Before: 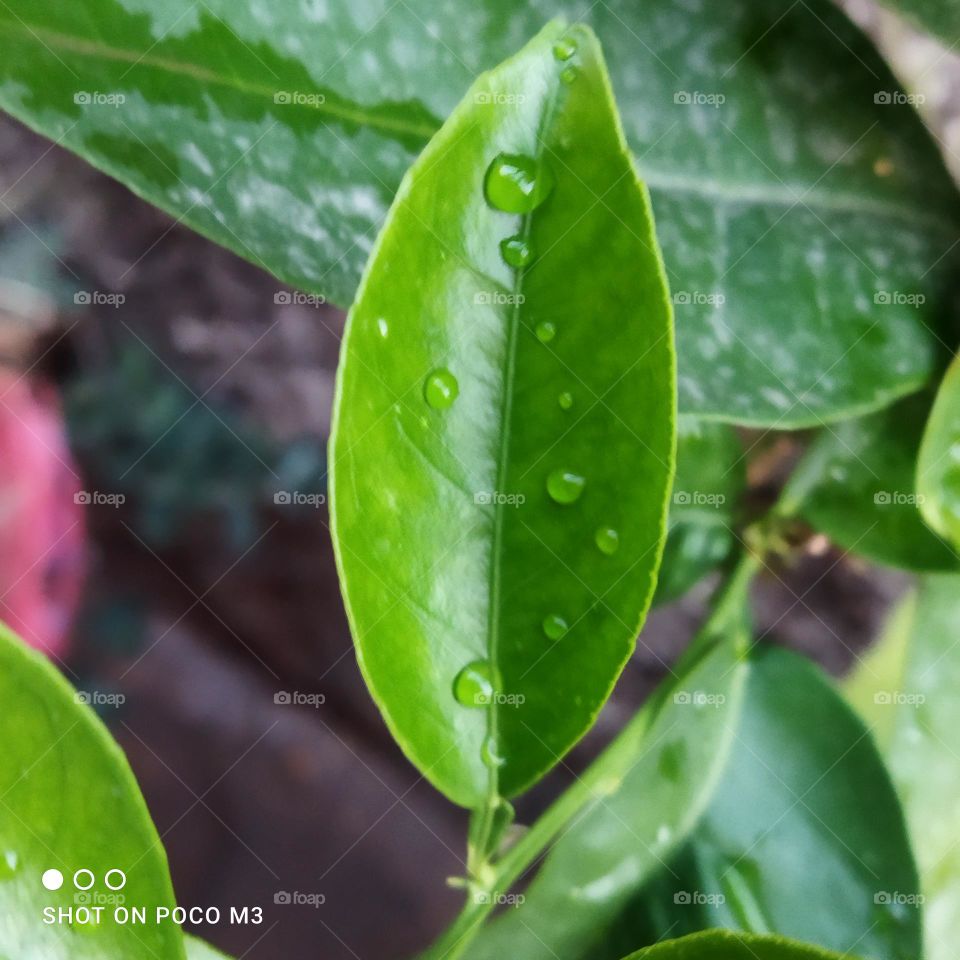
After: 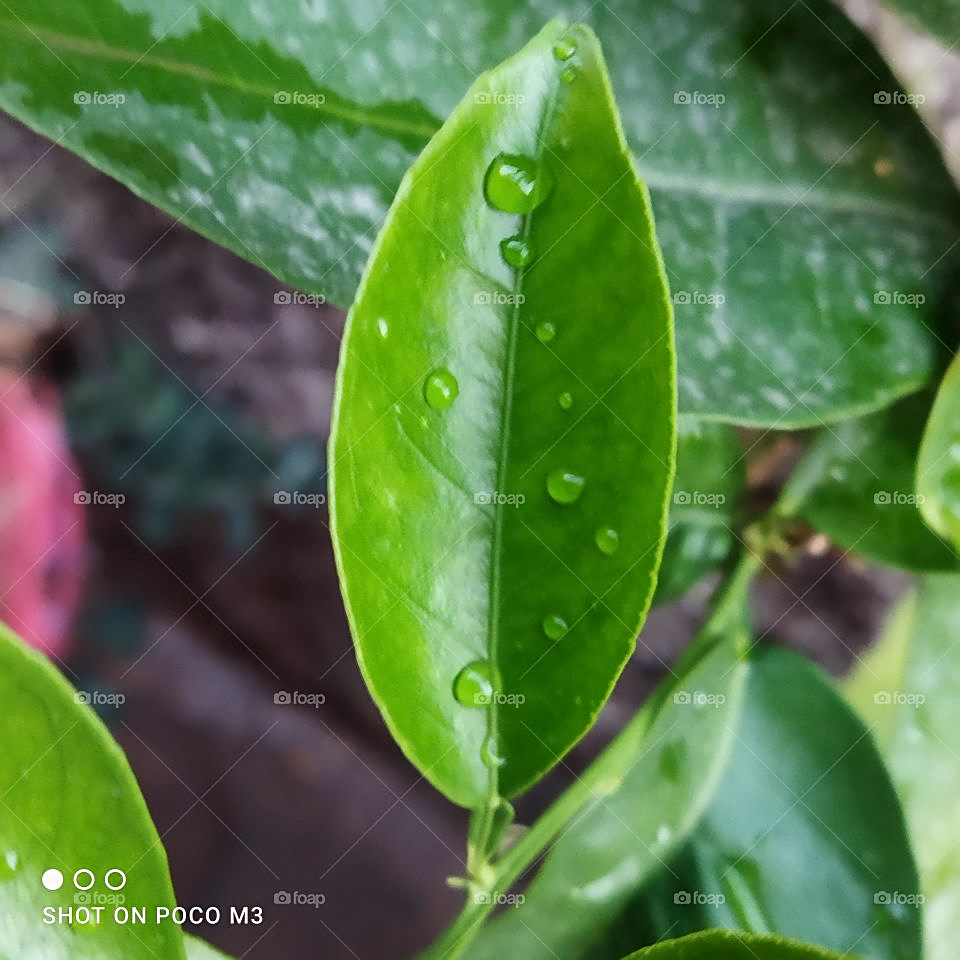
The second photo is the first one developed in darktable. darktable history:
sharpen: on, module defaults
exposure: exposure -0.047 EV, compensate highlight preservation false
